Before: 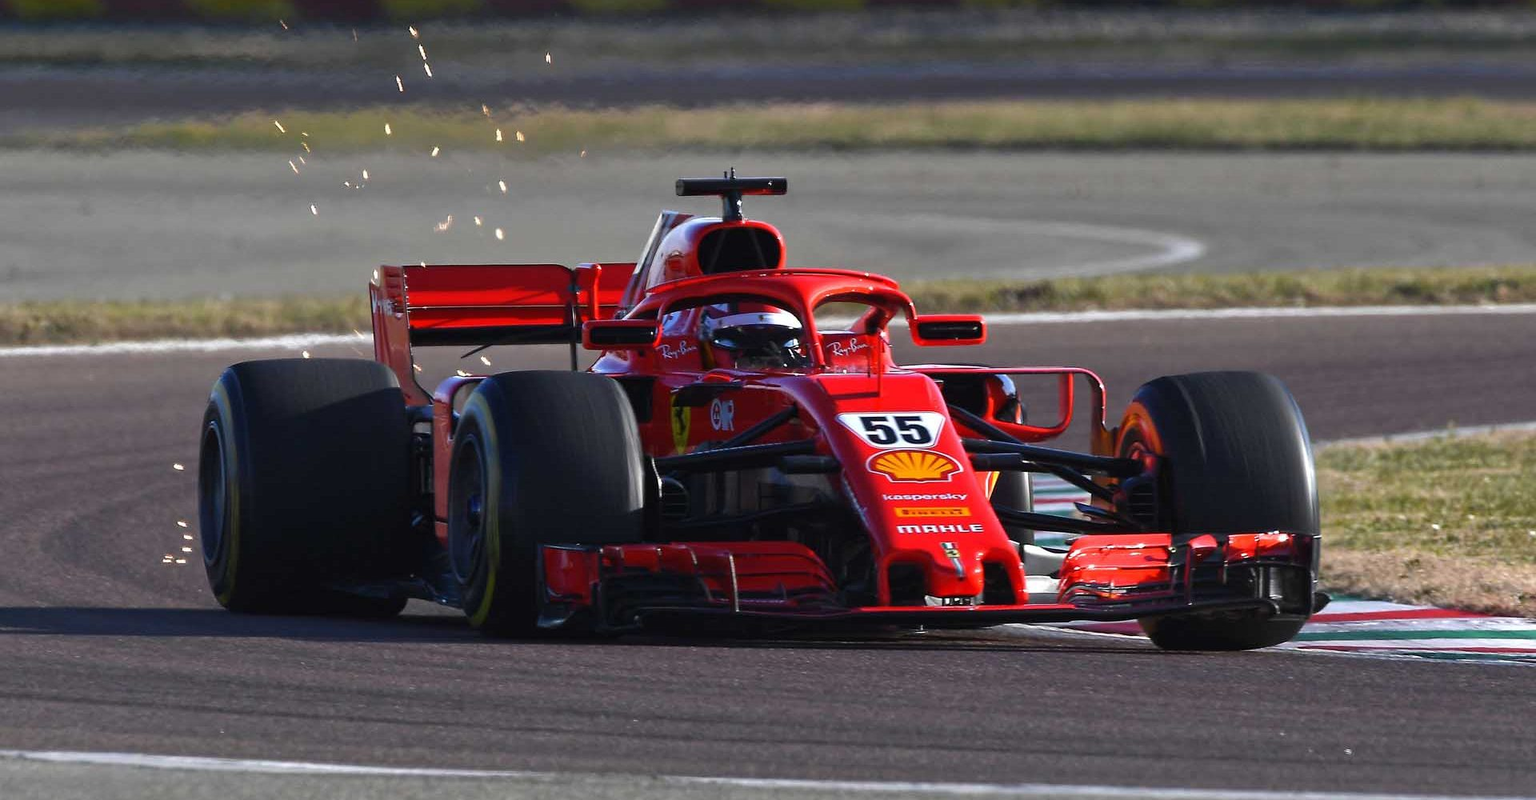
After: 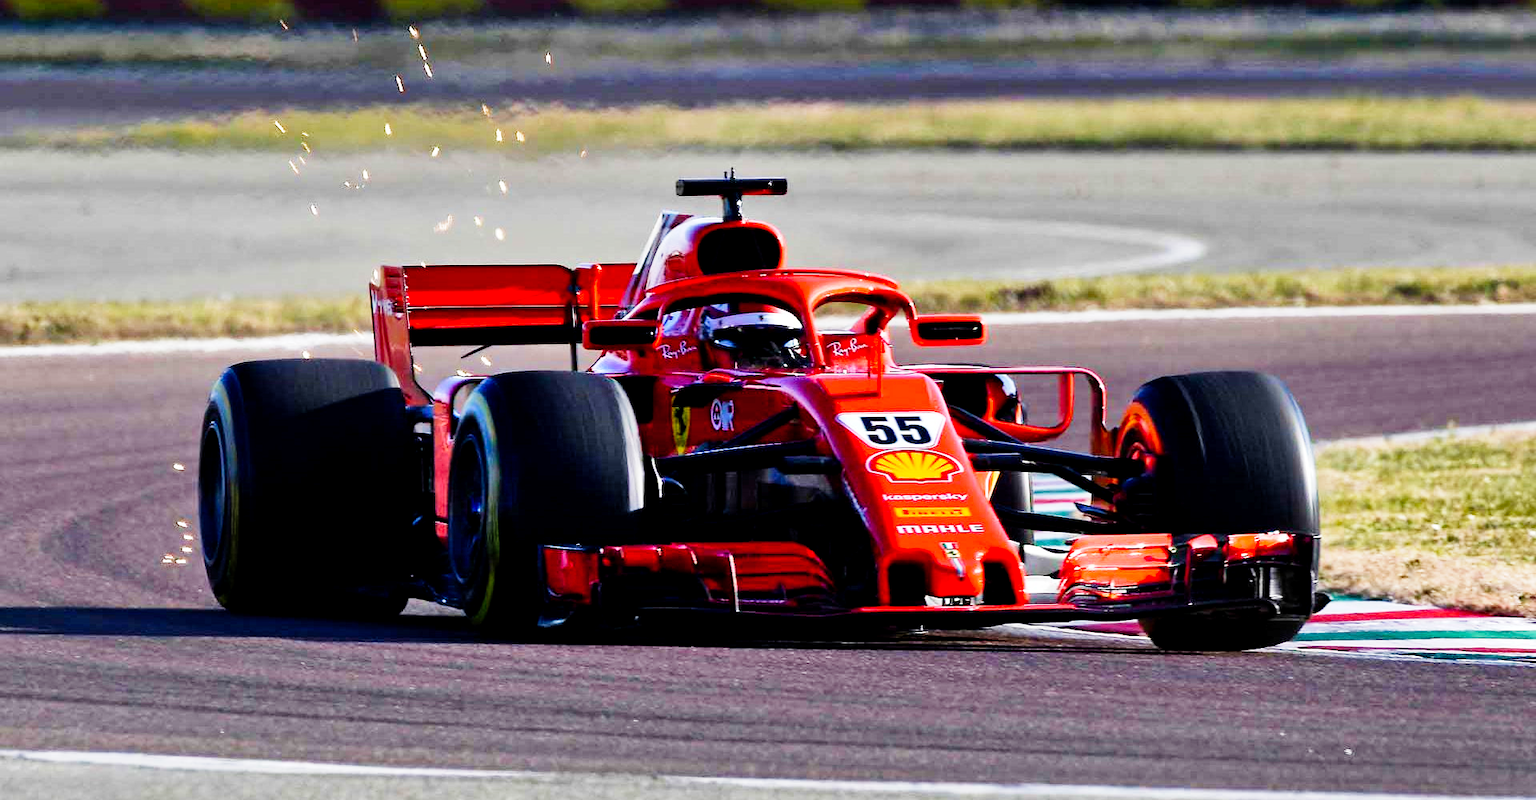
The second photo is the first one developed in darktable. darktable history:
base curve: curves: ch0 [(0, 0) (0, 0.001) (0.001, 0.001) (0.004, 0.002) (0.007, 0.004) (0.015, 0.013) (0.033, 0.045) (0.052, 0.096) (0.075, 0.17) (0.099, 0.241) (0.163, 0.42) (0.219, 0.55) (0.259, 0.616) (0.327, 0.722) (0.365, 0.765) (0.522, 0.873) (0.547, 0.881) (0.689, 0.919) (0.826, 0.952) (1, 1)], preserve colors none
exposure: black level correction 0.01, exposure 0.016 EV, compensate highlight preservation false
velvia: on, module defaults
shadows and highlights: soften with gaussian
